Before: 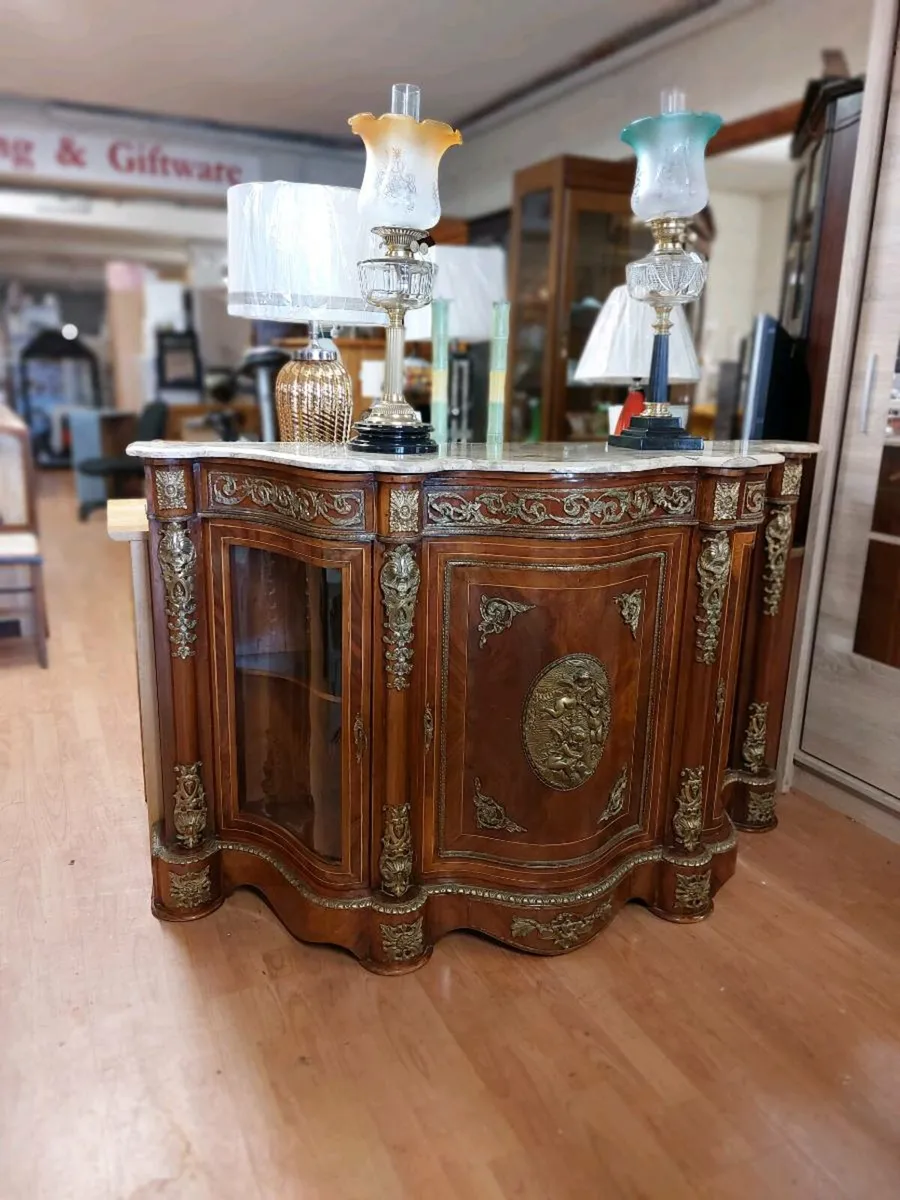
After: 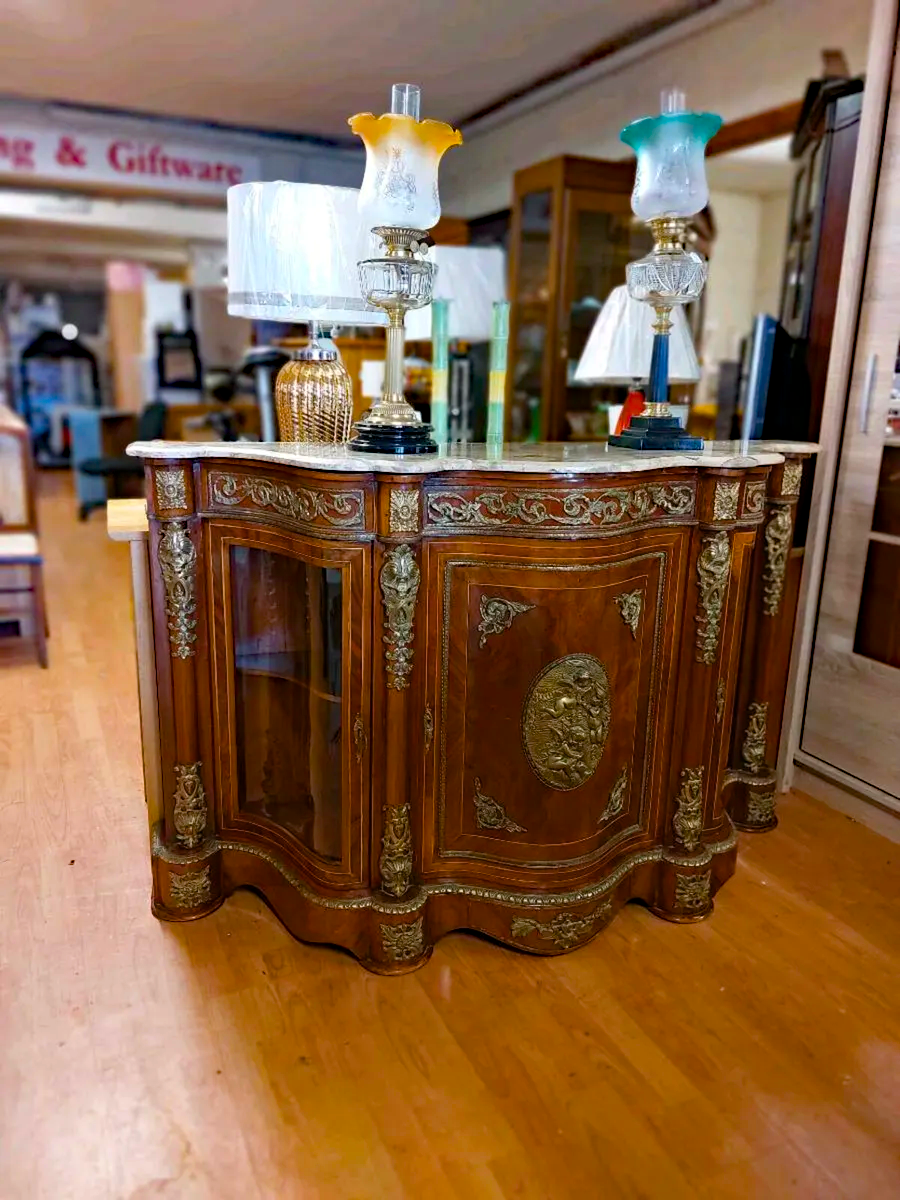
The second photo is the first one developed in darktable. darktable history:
color balance rgb: linear chroma grading › global chroma 15%, perceptual saturation grading › global saturation 30%
haze removal: strength 0.42, compatibility mode true, adaptive false
